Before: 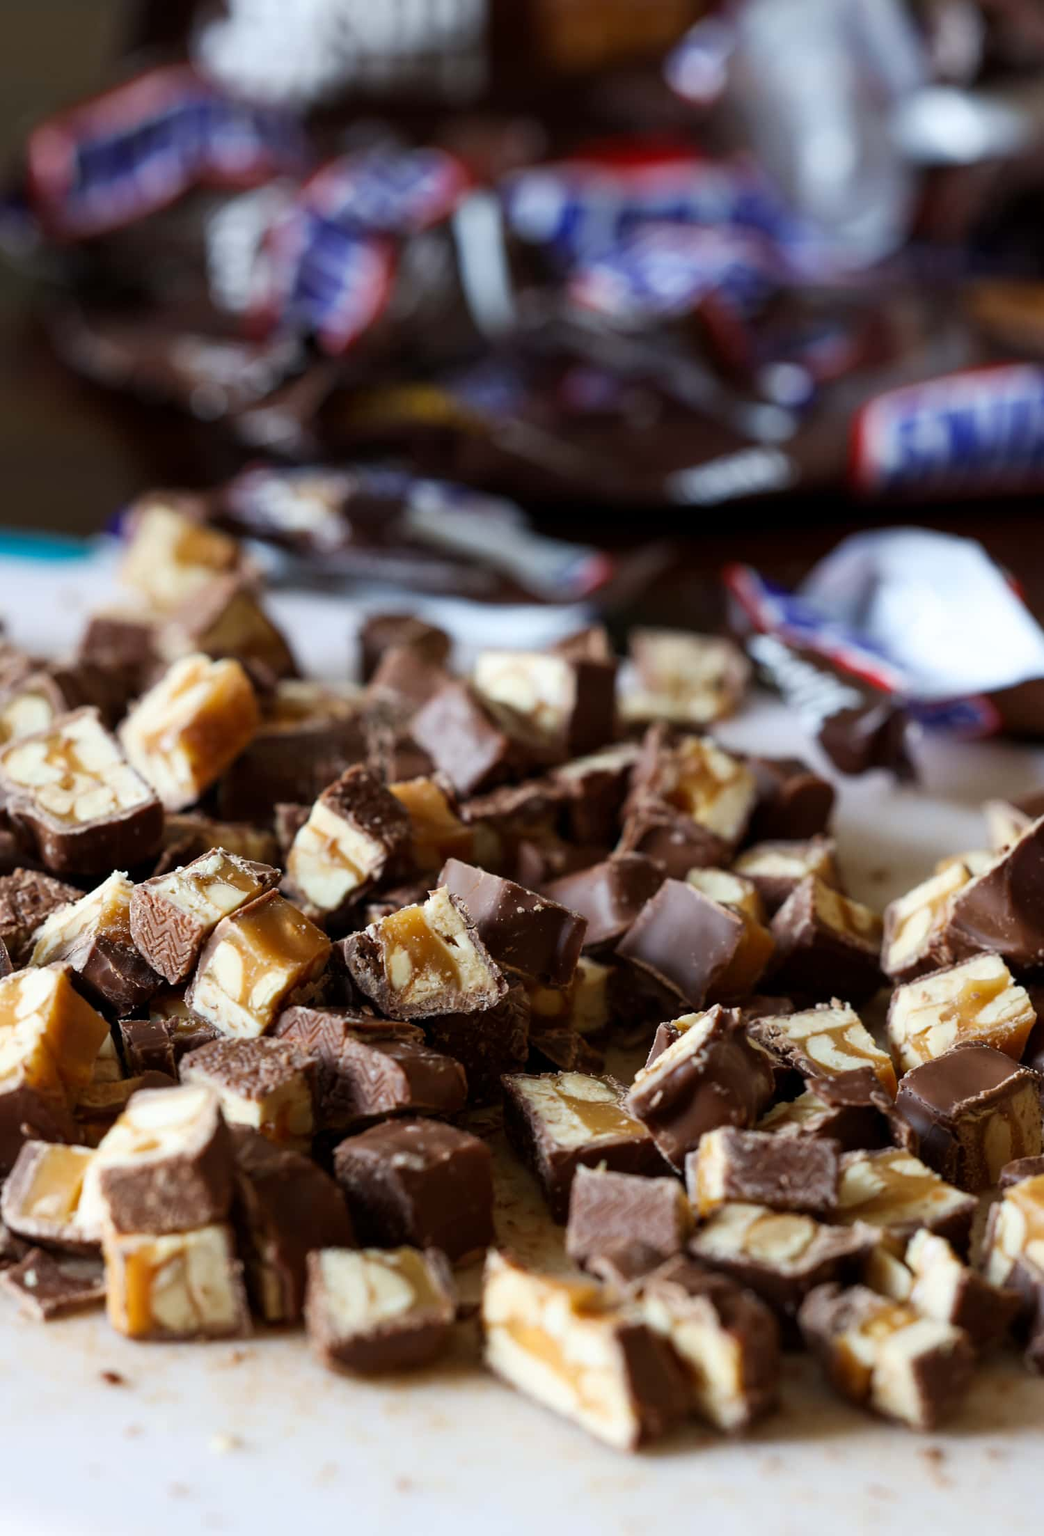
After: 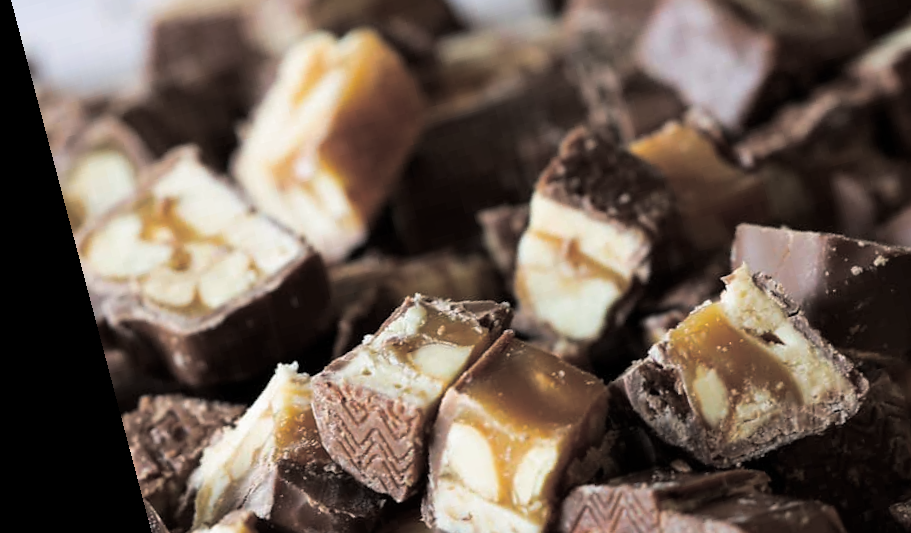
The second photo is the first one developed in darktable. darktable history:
rotate and perspective: rotation -14.8°, crop left 0.1, crop right 0.903, crop top 0.25, crop bottom 0.748
split-toning: shadows › hue 36°, shadows › saturation 0.05, highlights › hue 10.8°, highlights › saturation 0.15, compress 40%
white balance: emerald 1
crop: top 44.483%, right 43.593%, bottom 12.892%
